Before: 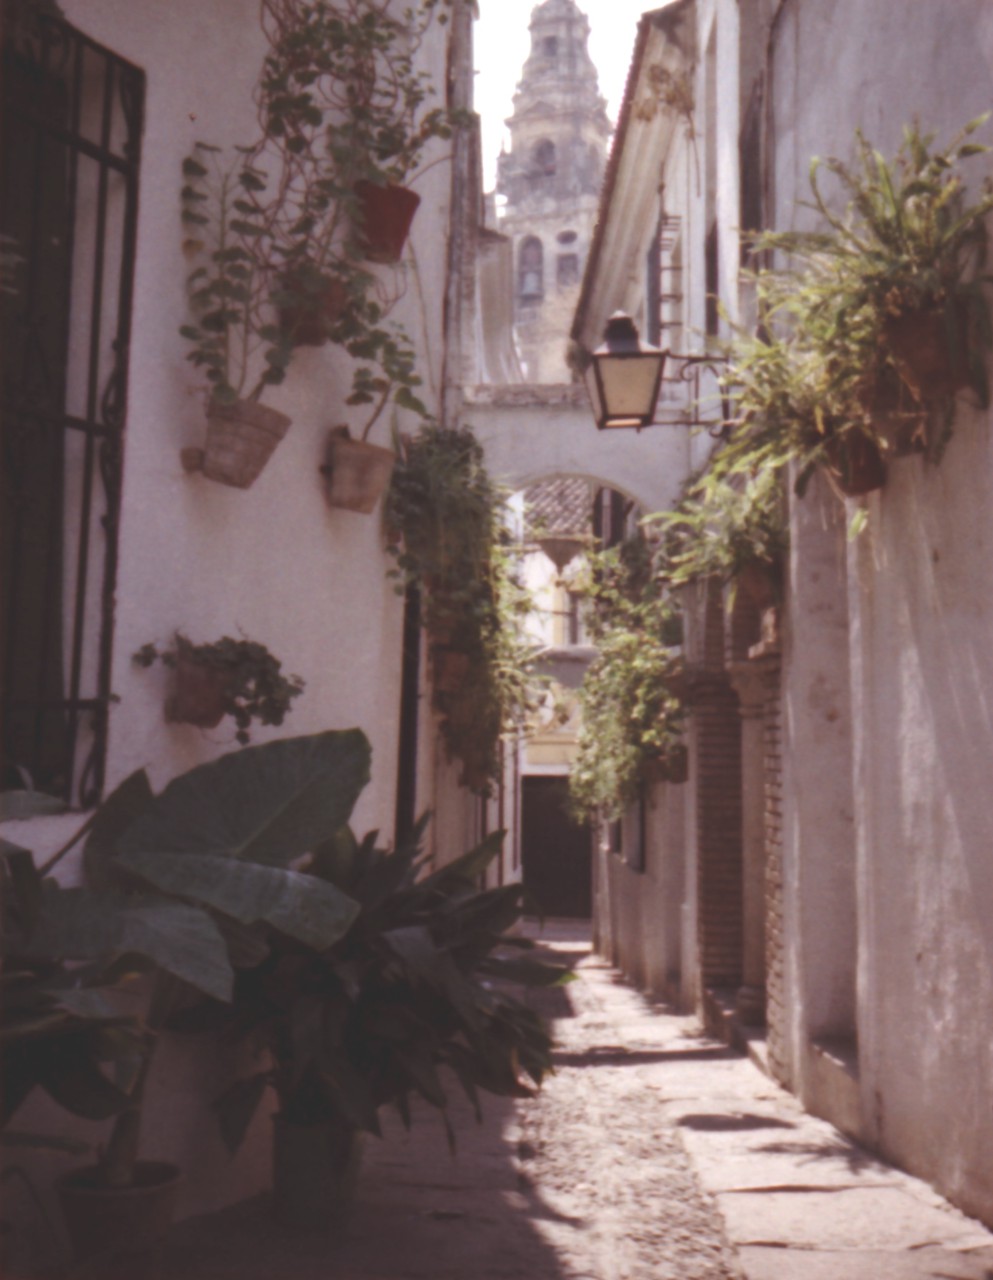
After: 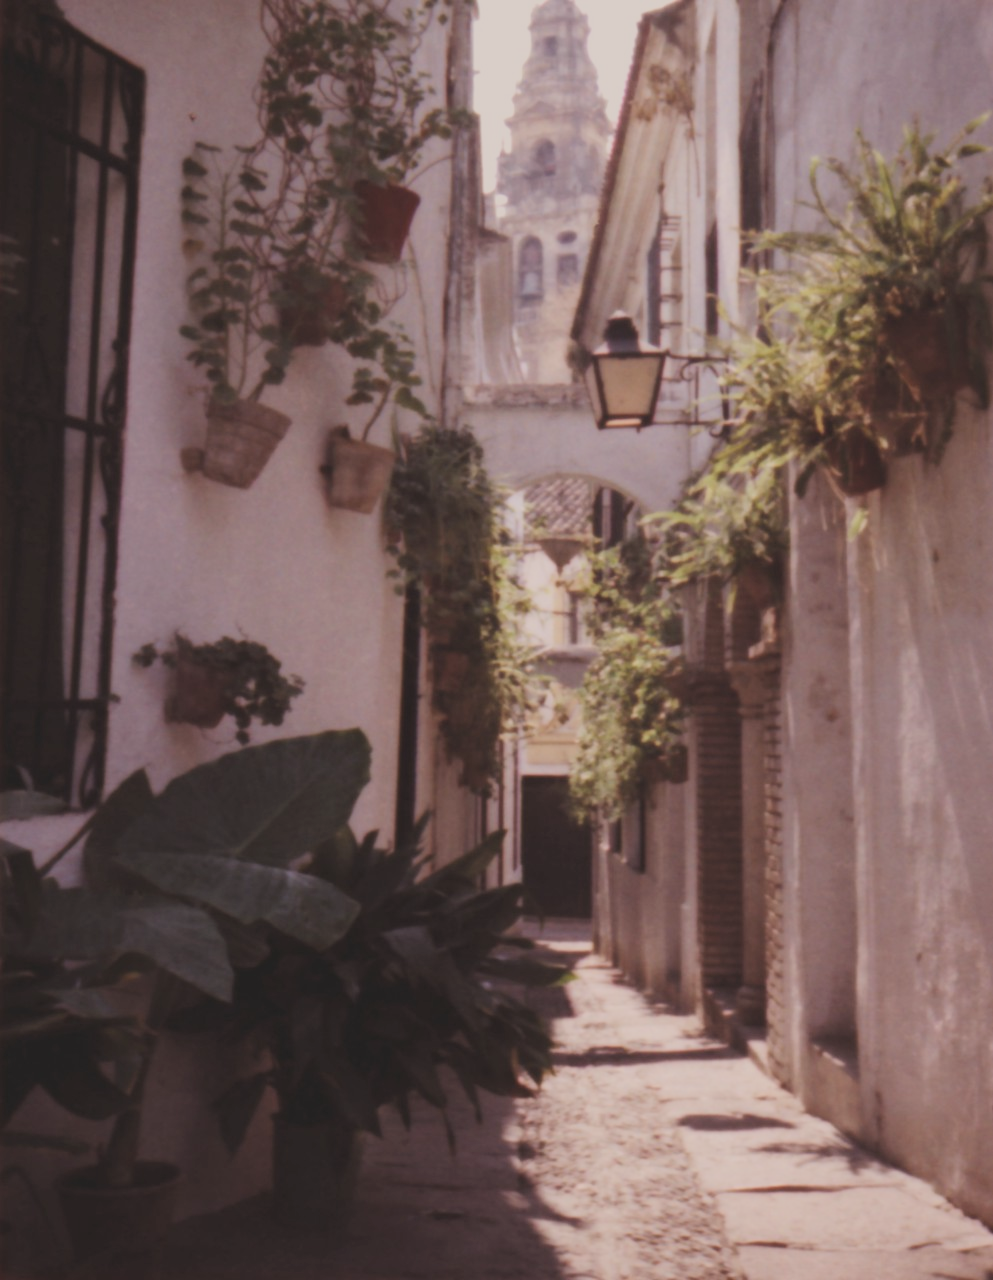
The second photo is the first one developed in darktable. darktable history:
color correction: highlights a* 3.84, highlights b* 5.08
filmic rgb: black relative exposure -7.65 EV, white relative exposure 4.56 EV, hardness 3.61, contrast 1.053, color science v5 (2021), contrast in shadows safe, contrast in highlights safe
